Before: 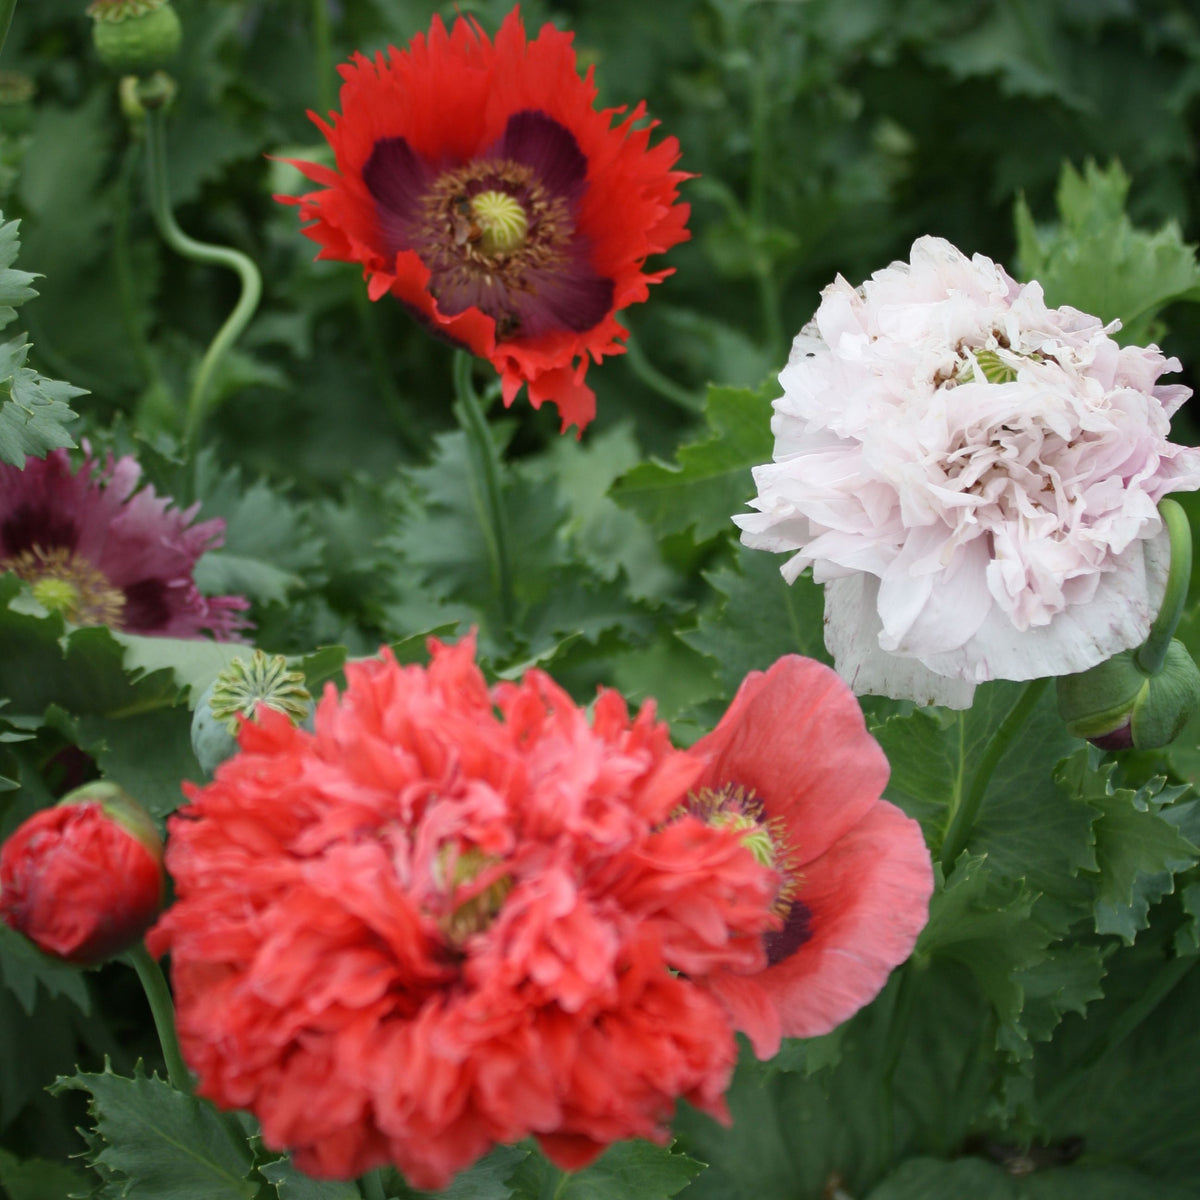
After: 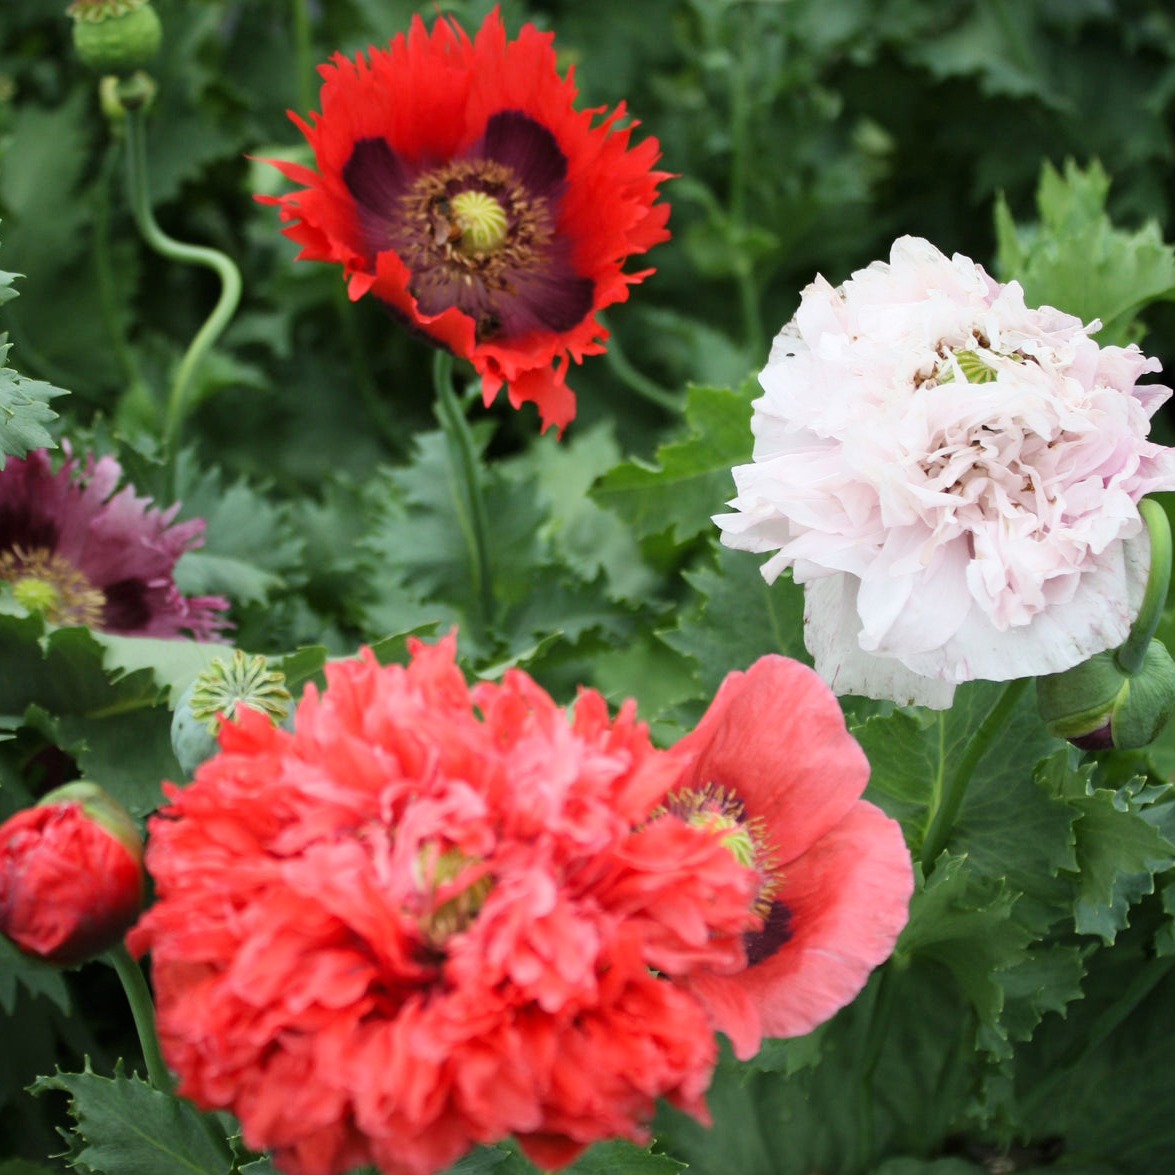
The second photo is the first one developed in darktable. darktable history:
tone curve: curves: ch0 [(0, 0) (0.004, 0.001) (0.133, 0.112) (0.325, 0.362) (0.832, 0.893) (1, 1)], color space Lab, linked channels, preserve colors none
crop: left 1.743%, right 0.268%, bottom 2.011%
